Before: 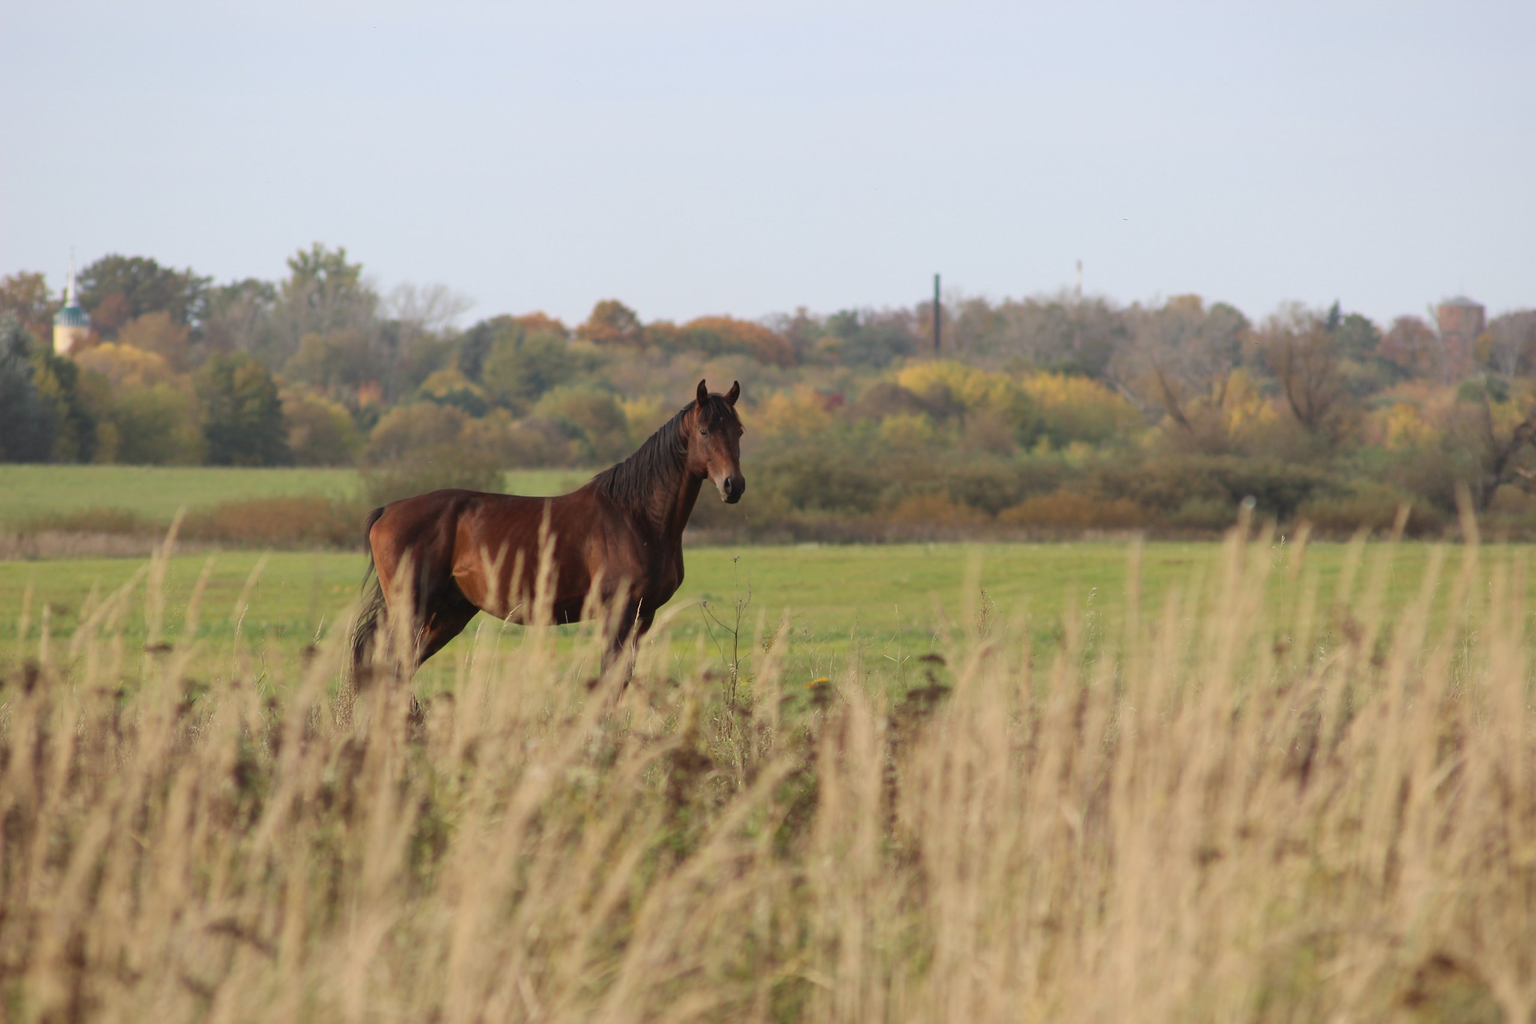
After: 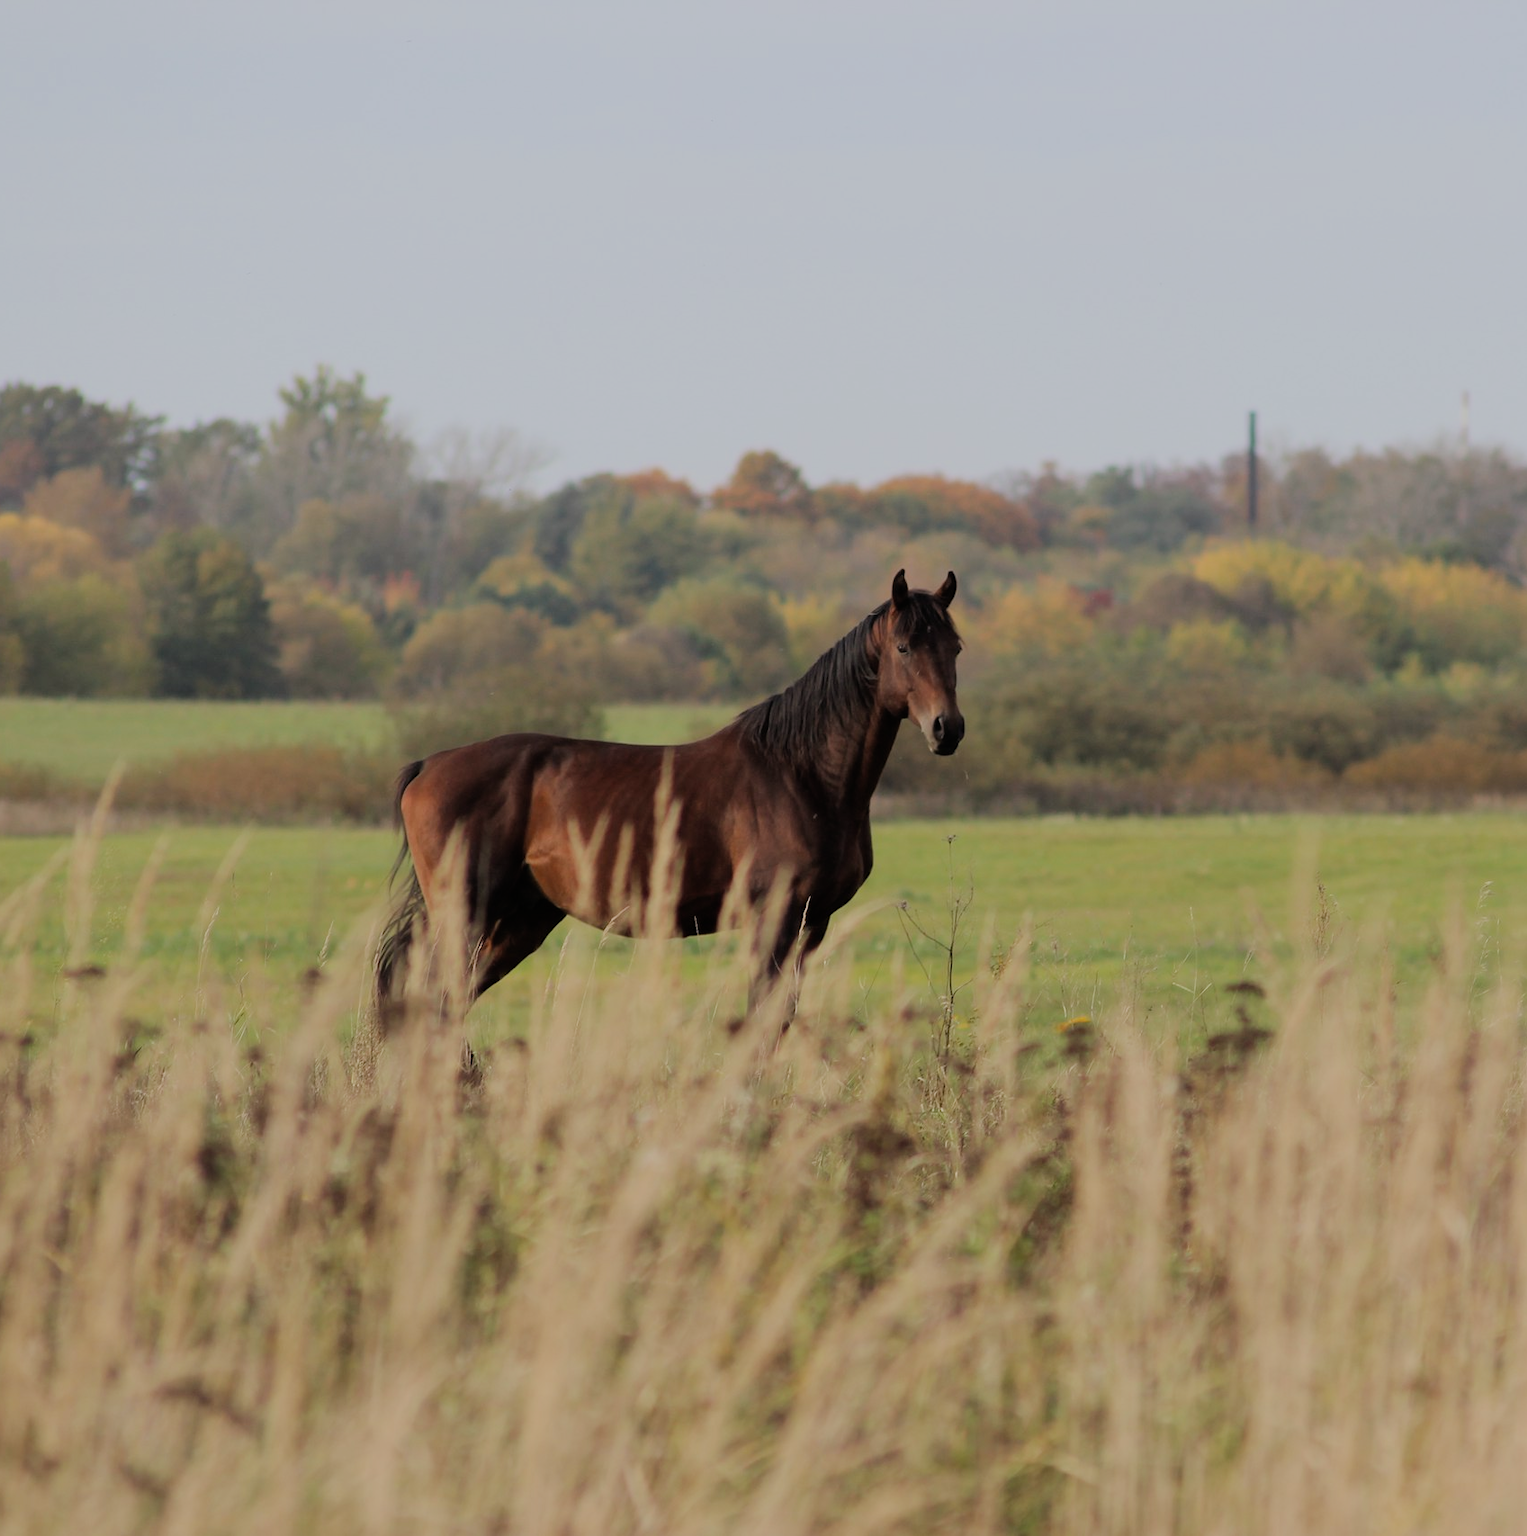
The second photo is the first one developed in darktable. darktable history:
filmic rgb: black relative exposure -6.91 EV, white relative exposure 5.69 EV, threshold -0.27 EV, transition 3.19 EV, structure ↔ texture 99.36%, hardness 2.86, enable highlight reconstruction true
crop and rotate: left 6.678%, right 27.018%
